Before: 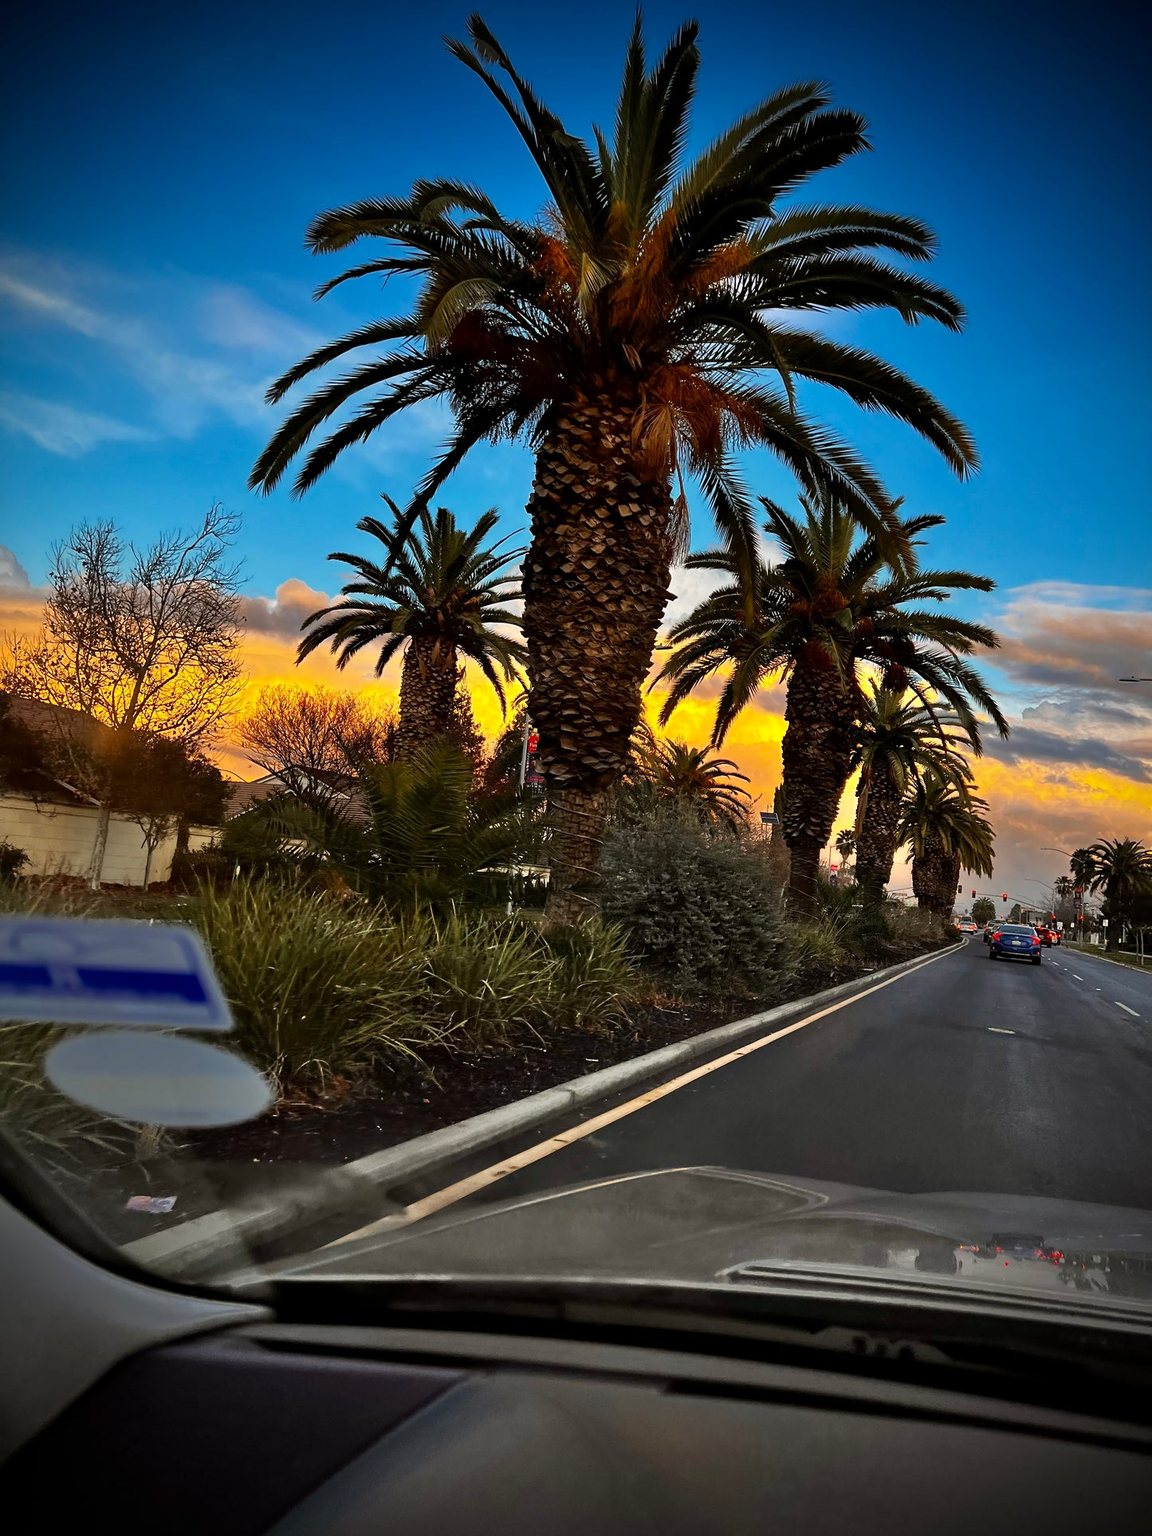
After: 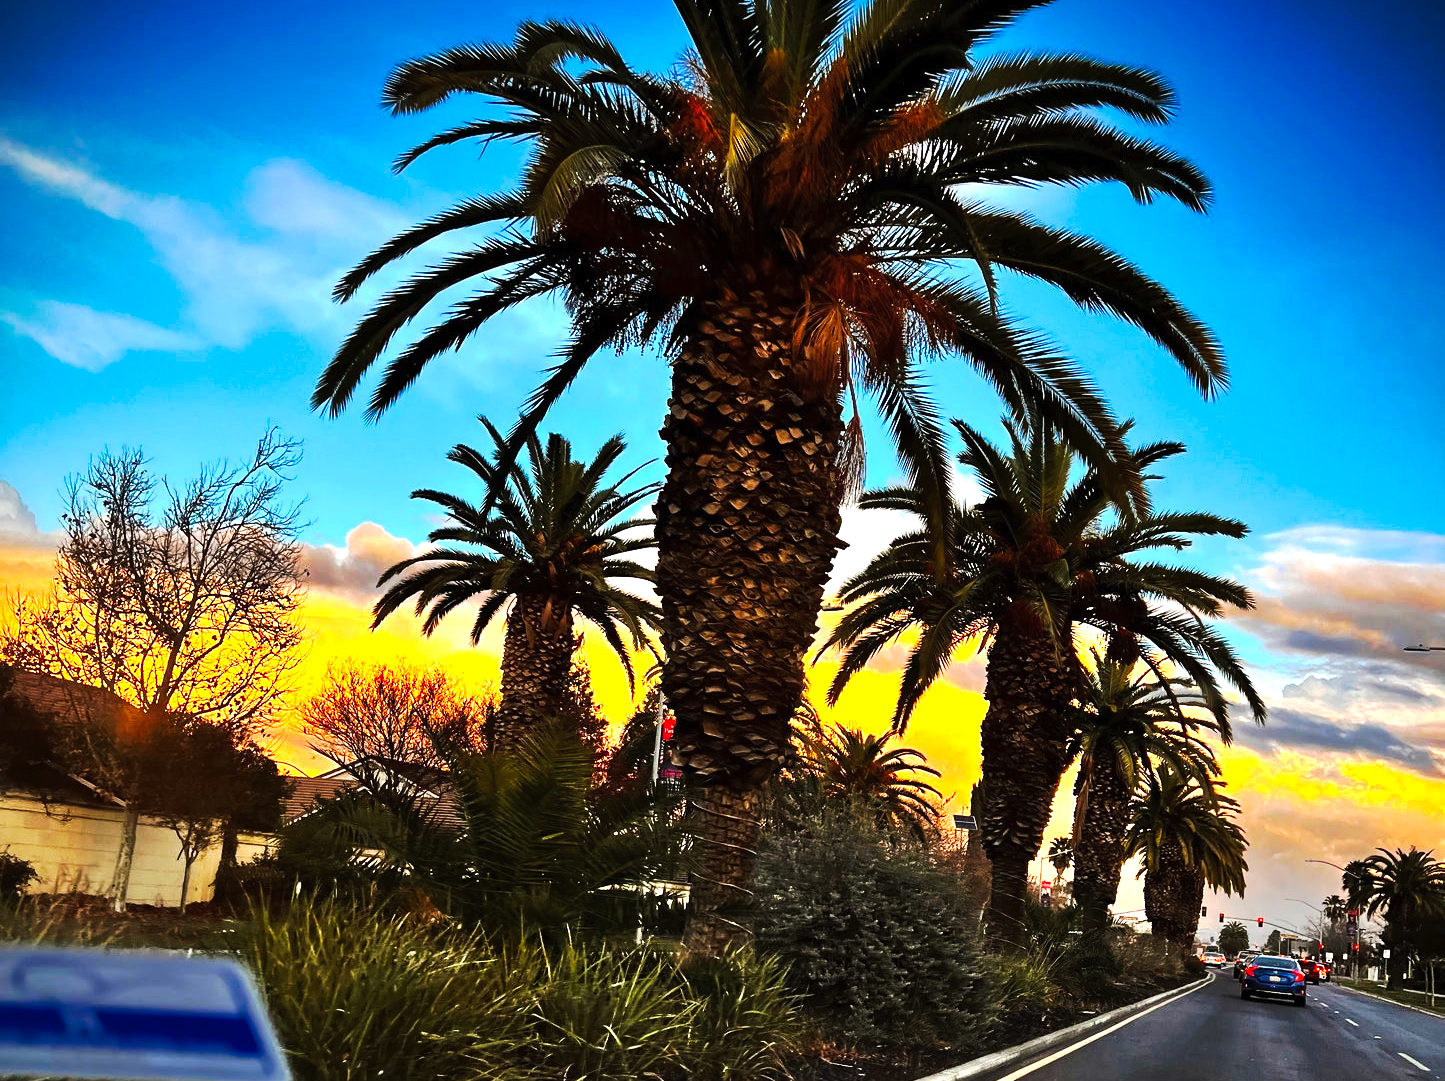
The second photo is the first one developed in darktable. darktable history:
base curve: curves: ch0 [(0, 0) (0.297, 0.298) (1, 1)], preserve colors none
crop and rotate: top 10.605%, bottom 33.274%
exposure: exposure 1.061 EV, compensate highlight preservation false
tone curve: curves: ch0 [(0, 0) (0.003, 0.006) (0.011, 0.011) (0.025, 0.02) (0.044, 0.032) (0.069, 0.035) (0.1, 0.046) (0.136, 0.063) (0.177, 0.089) (0.224, 0.12) (0.277, 0.16) (0.335, 0.206) (0.399, 0.268) (0.468, 0.359) (0.543, 0.466) (0.623, 0.582) (0.709, 0.722) (0.801, 0.808) (0.898, 0.886) (1, 1)], preserve colors none
